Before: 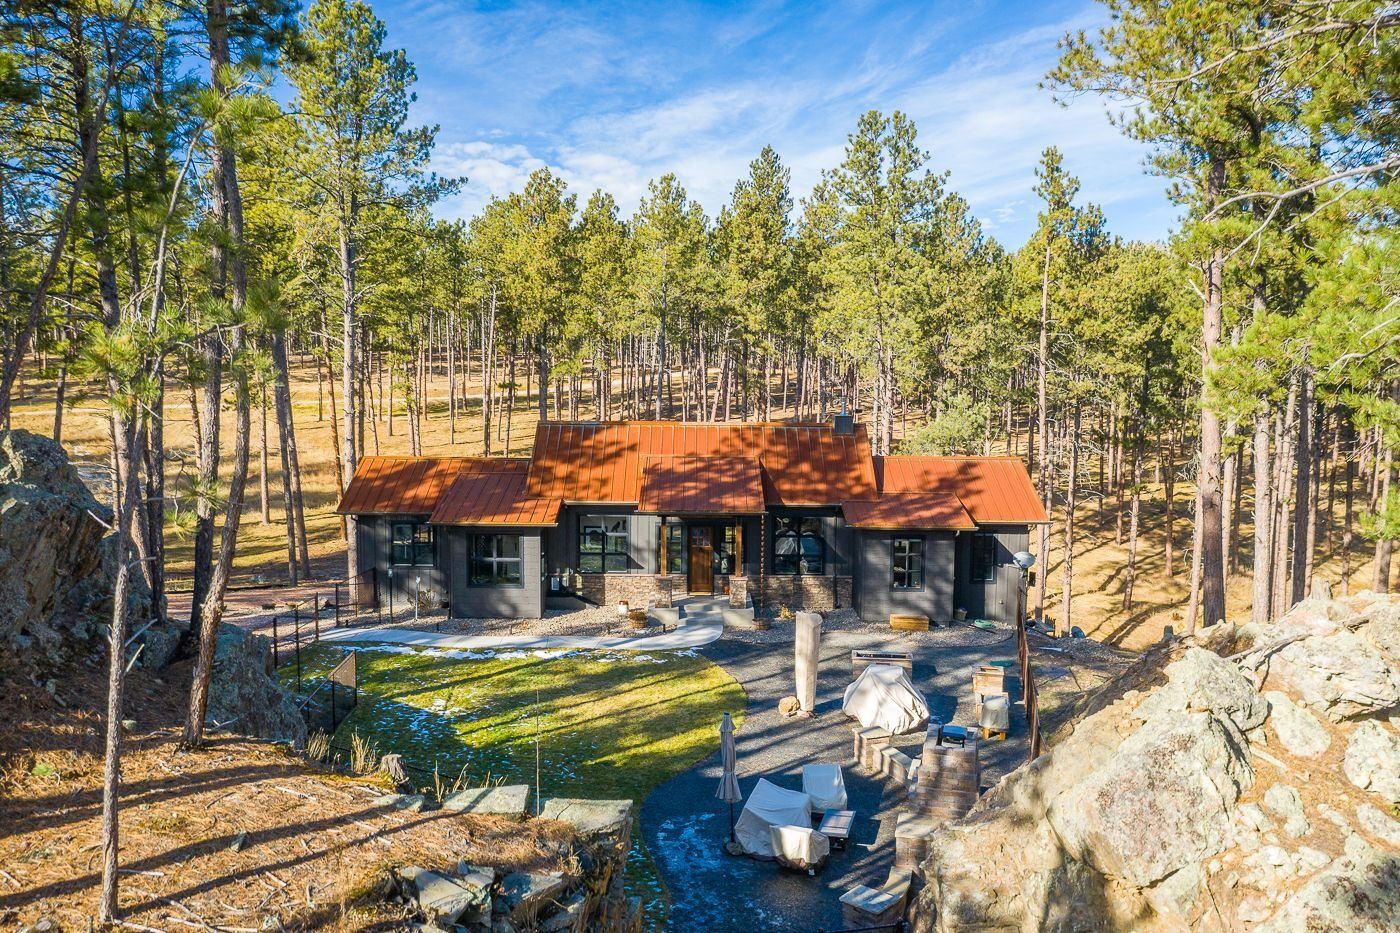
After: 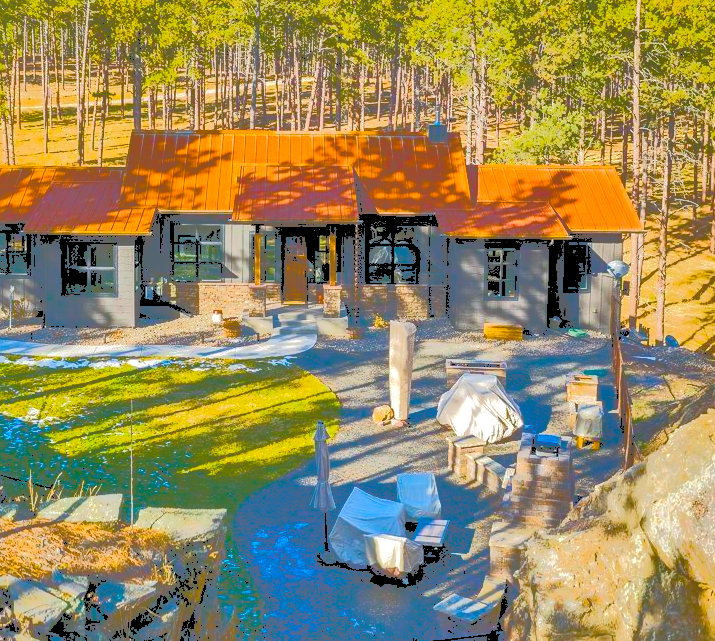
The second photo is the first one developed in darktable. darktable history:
color balance rgb: perceptual saturation grading › global saturation 36.772%, perceptual saturation grading › shadows 34.641%, global vibrance 20%
local contrast: mode bilateral grid, contrast 19, coarseness 50, detail 132%, midtone range 0.2
crop and rotate: left 29.051%, top 31.243%, right 19.817%
exposure: black level correction 0.01, exposure 0.117 EV, compensate highlight preservation false
tone curve: curves: ch0 [(0, 0) (0.003, 0.437) (0.011, 0.438) (0.025, 0.441) (0.044, 0.441) (0.069, 0.441) (0.1, 0.444) (0.136, 0.447) (0.177, 0.452) (0.224, 0.457) (0.277, 0.466) (0.335, 0.485) (0.399, 0.514) (0.468, 0.558) (0.543, 0.616) (0.623, 0.686) (0.709, 0.76) (0.801, 0.803) (0.898, 0.825) (1, 1)], color space Lab, independent channels, preserve colors none
shadows and highlights: low approximation 0.01, soften with gaussian
